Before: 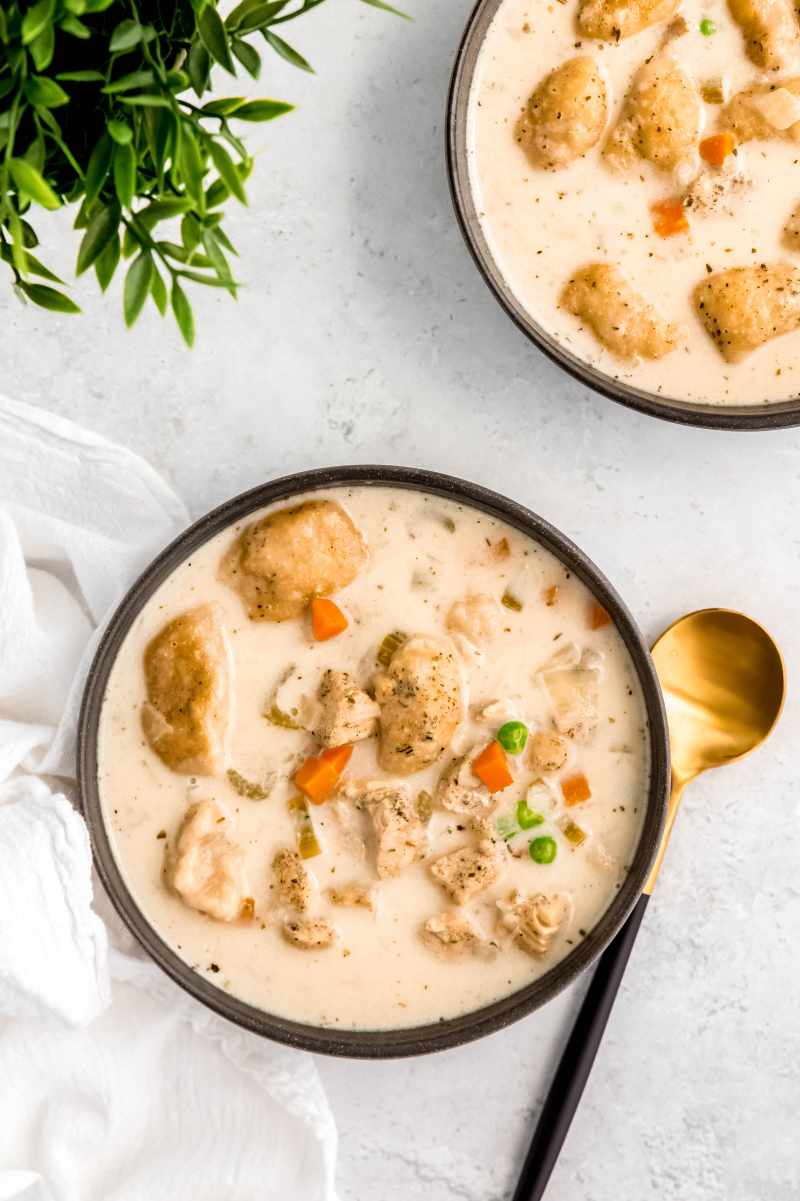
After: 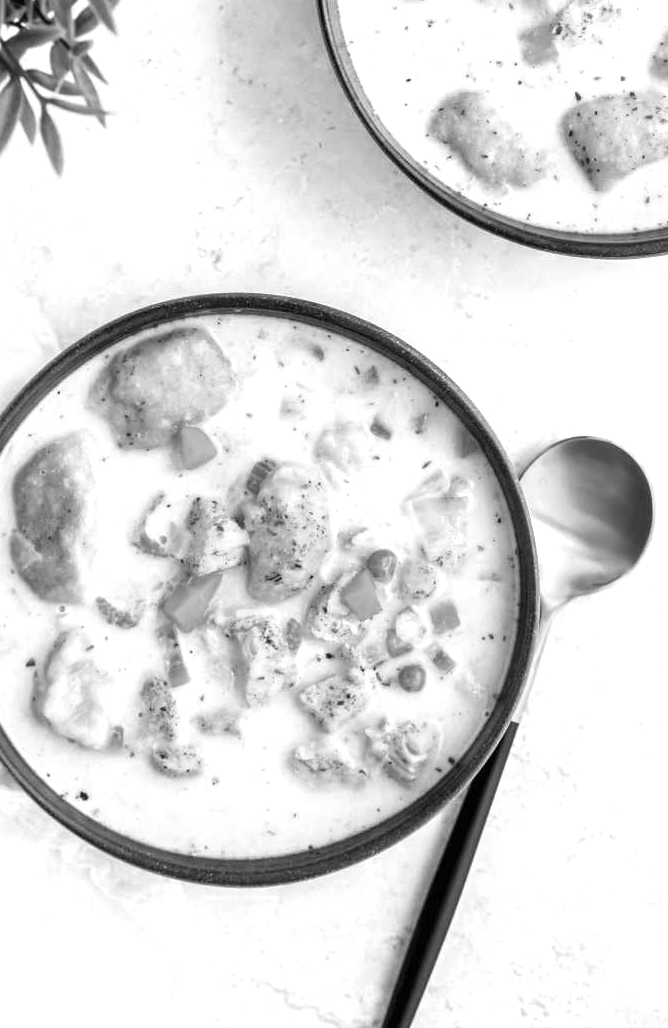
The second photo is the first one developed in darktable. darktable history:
color zones: curves: ch0 [(0, 0.613) (0.01, 0.613) (0.245, 0.448) (0.498, 0.529) (0.642, 0.665) (0.879, 0.777) (0.99, 0.613)]; ch1 [(0, 0) (0.143, 0) (0.286, 0) (0.429, 0) (0.571, 0) (0.714, 0) (0.857, 0)]
crop: left 16.404%, top 14.337%
exposure: black level correction 0, exposure 0.499 EV, compensate highlight preservation false
